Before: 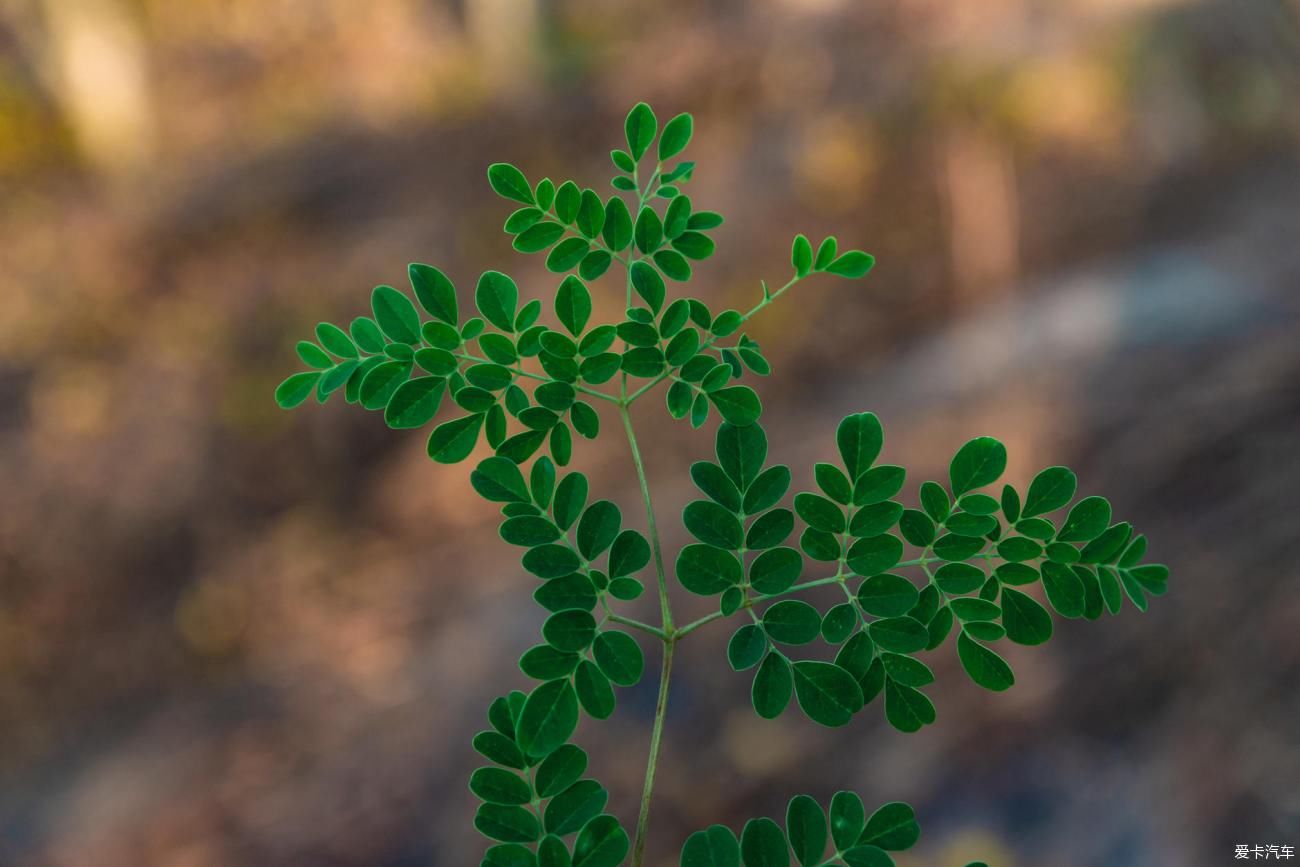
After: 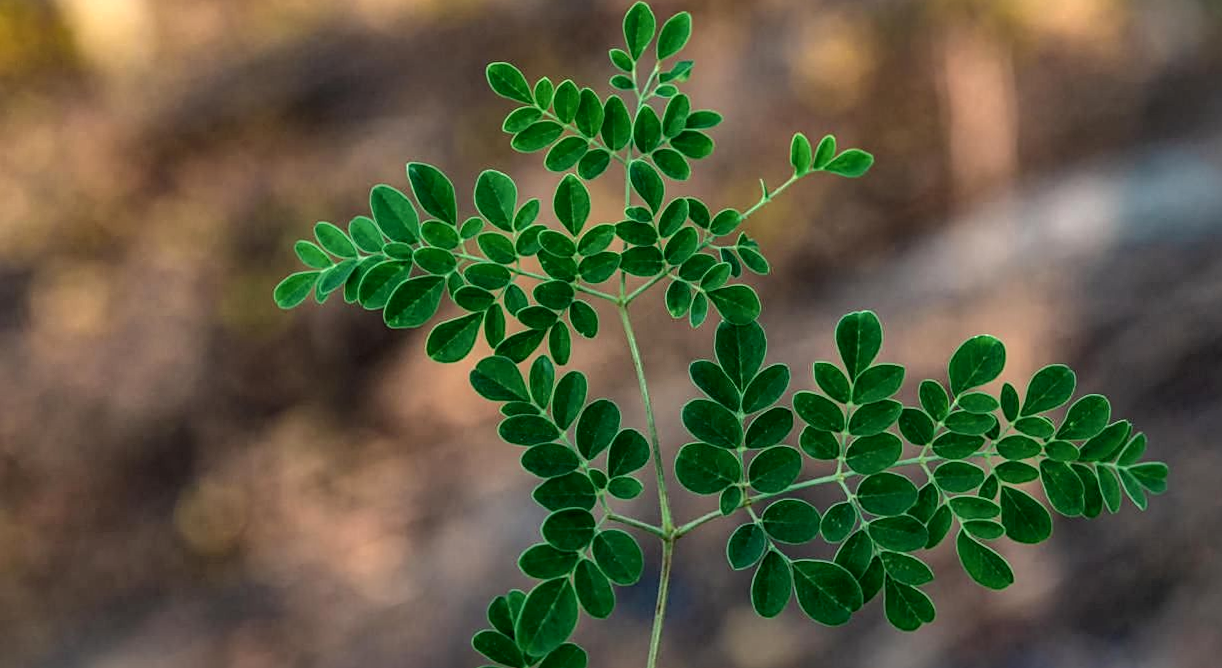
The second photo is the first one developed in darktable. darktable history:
sharpen: on, module defaults
local contrast: highlights 79%, shadows 56%, detail 174%, midtone range 0.427
crop and rotate: angle 0.099°, top 11.602%, right 5.681%, bottom 11.042%
shadows and highlights: on, module defaults
